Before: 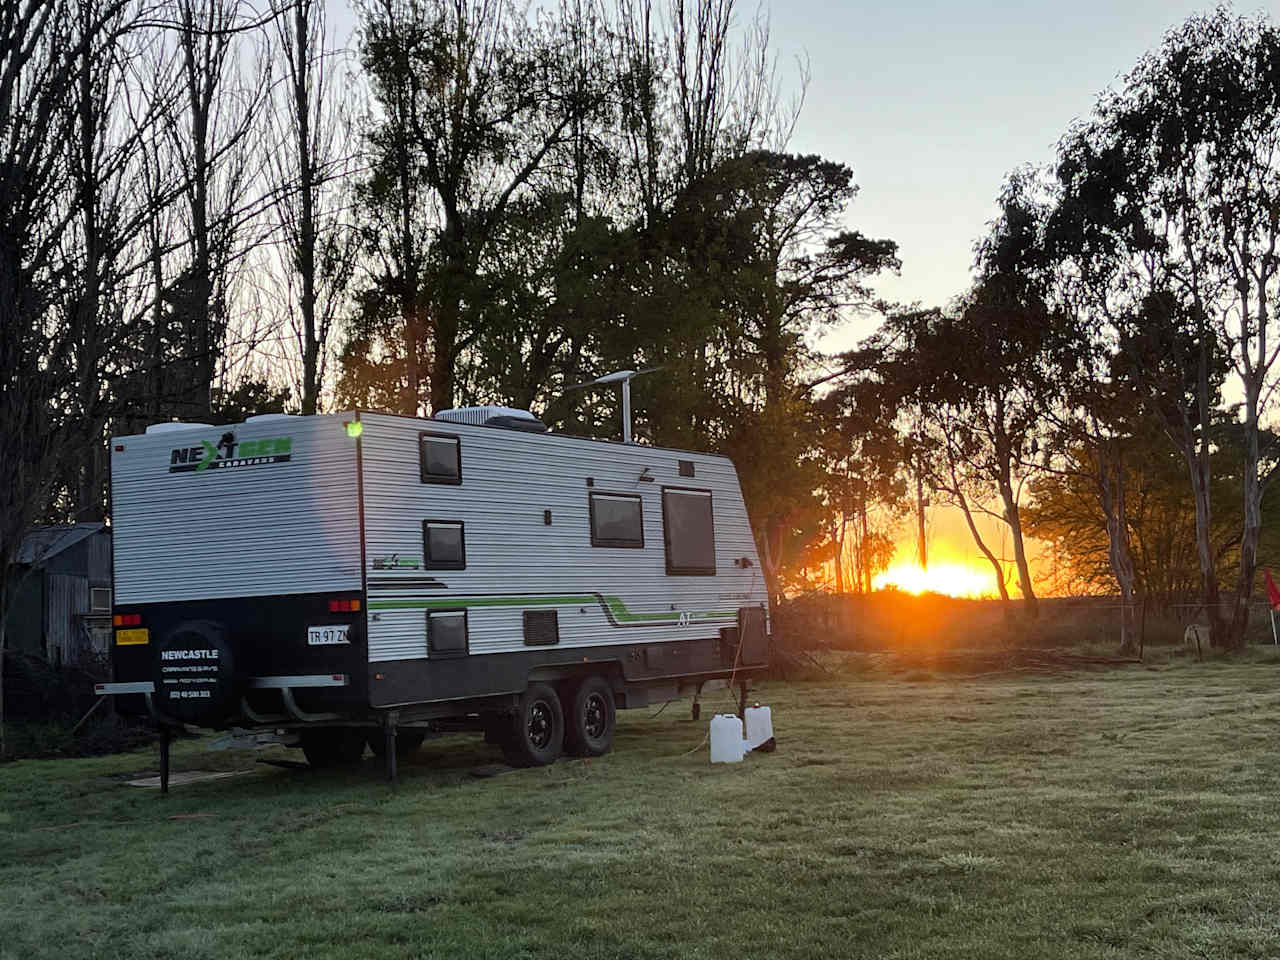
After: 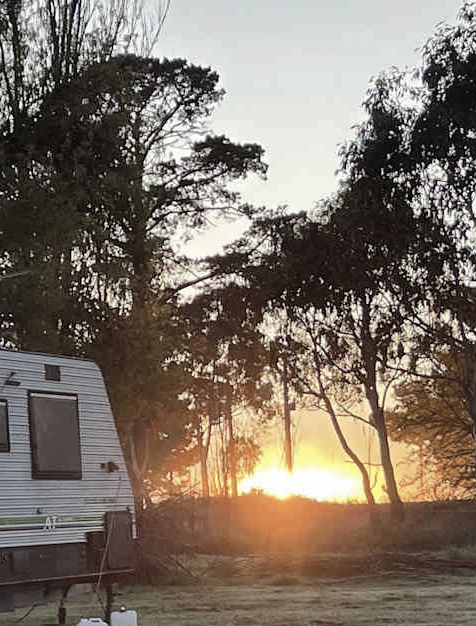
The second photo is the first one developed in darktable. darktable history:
local contrast: mode bilateral grid, contrast 20, coarseness 51, detail 129%, midtone range 0.2
contrast brightness saturation: contrast -0.048, saturation -0.411
crop and rotate: left 49.604%, top 10.083%, right 13.135%, bottom 24.655%
